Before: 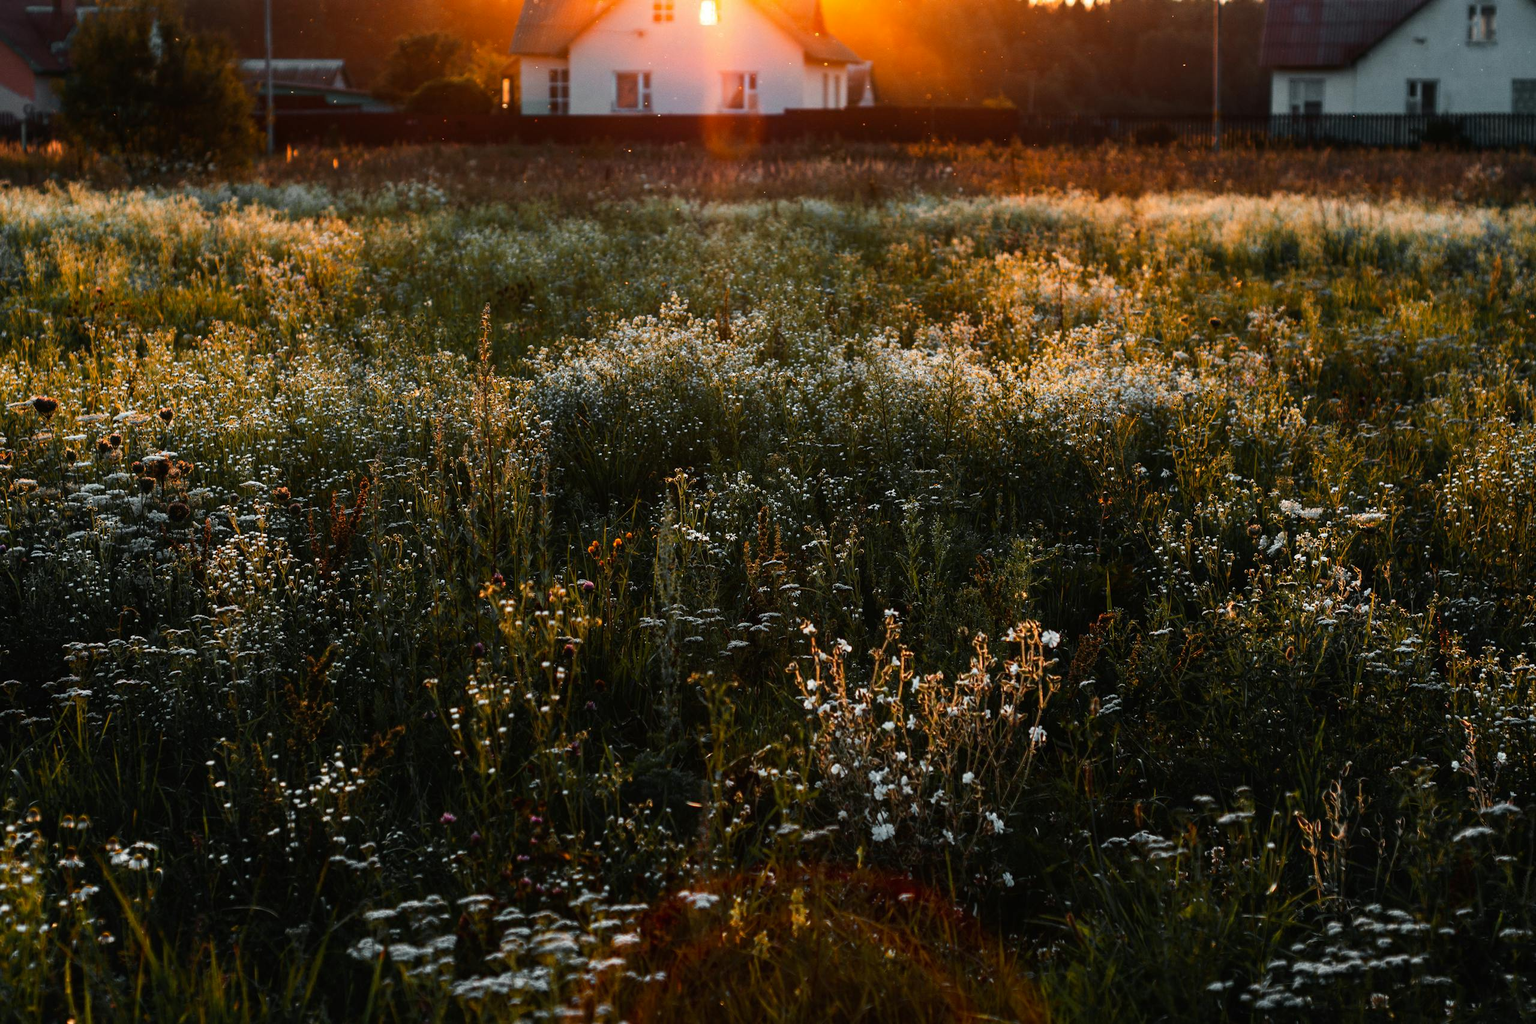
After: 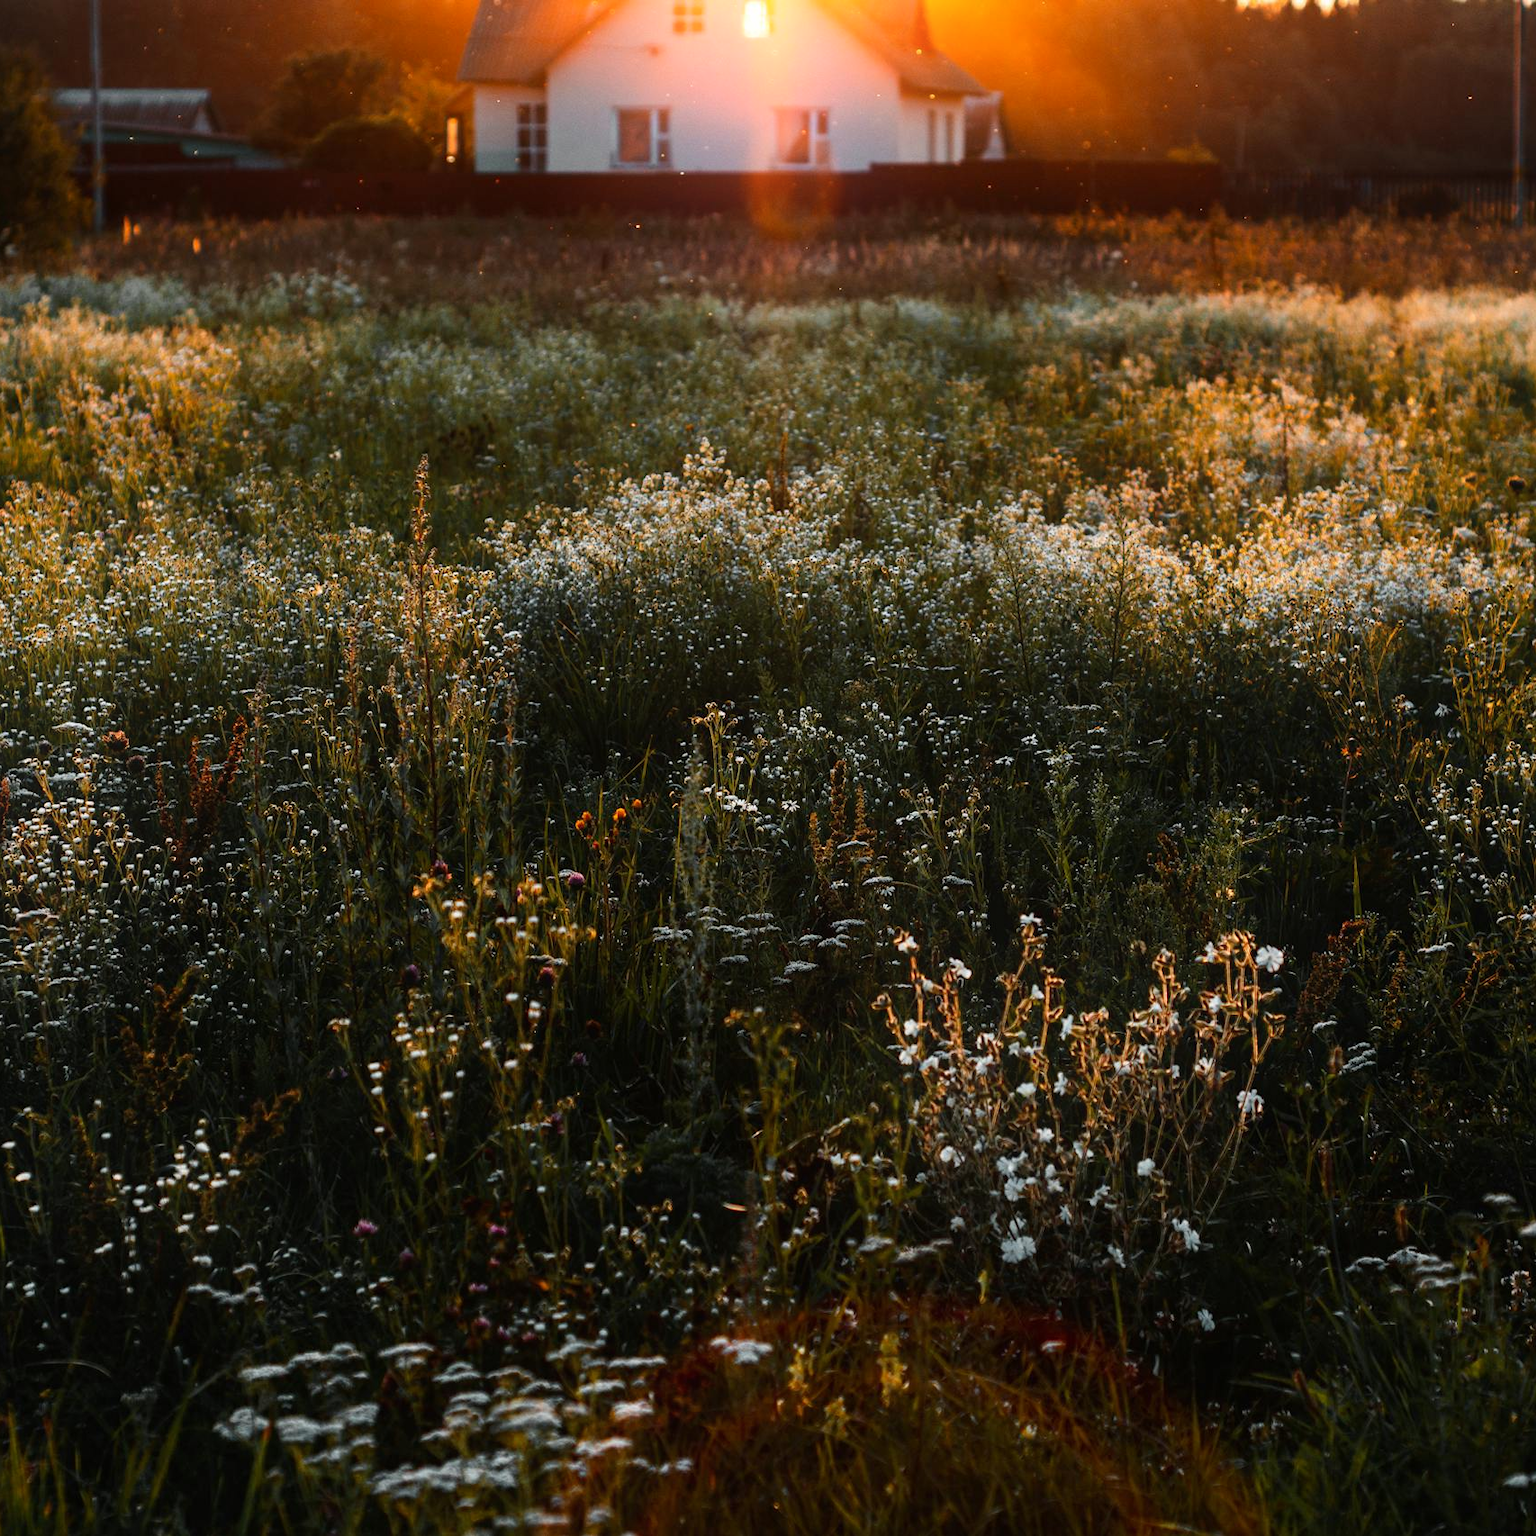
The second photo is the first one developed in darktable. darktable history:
crop and rotate: left 13.342%, right 19.991%
bloom: on, module defaults
